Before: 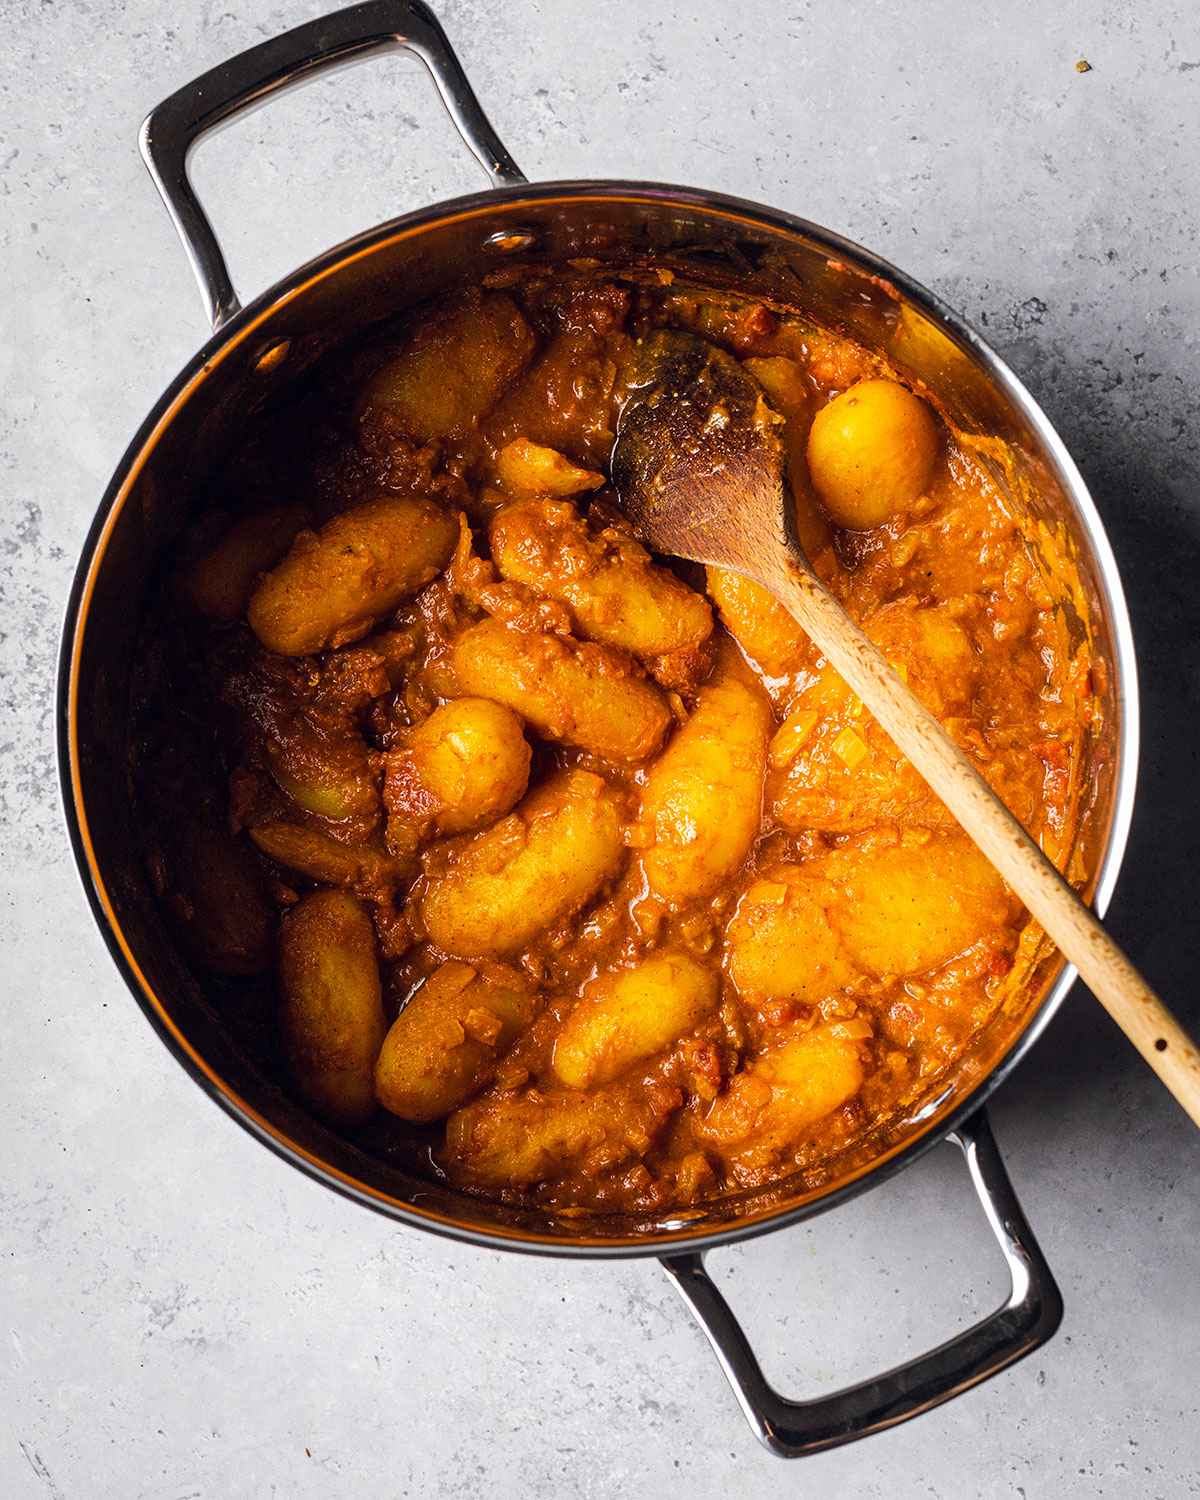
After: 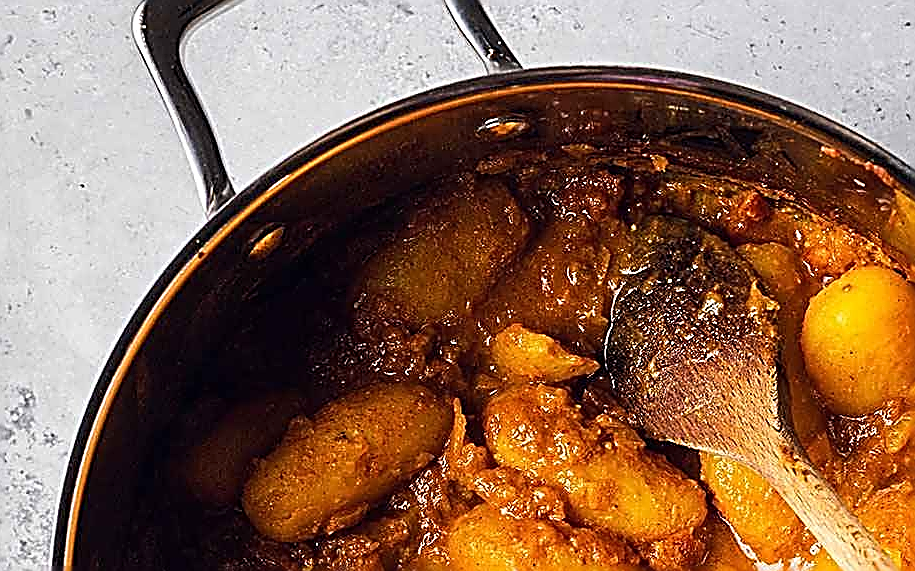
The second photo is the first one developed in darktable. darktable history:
crop: left 0.579%, top 7.627%, right 23.167%, bottom 54.275%
sharpen: amount 2
